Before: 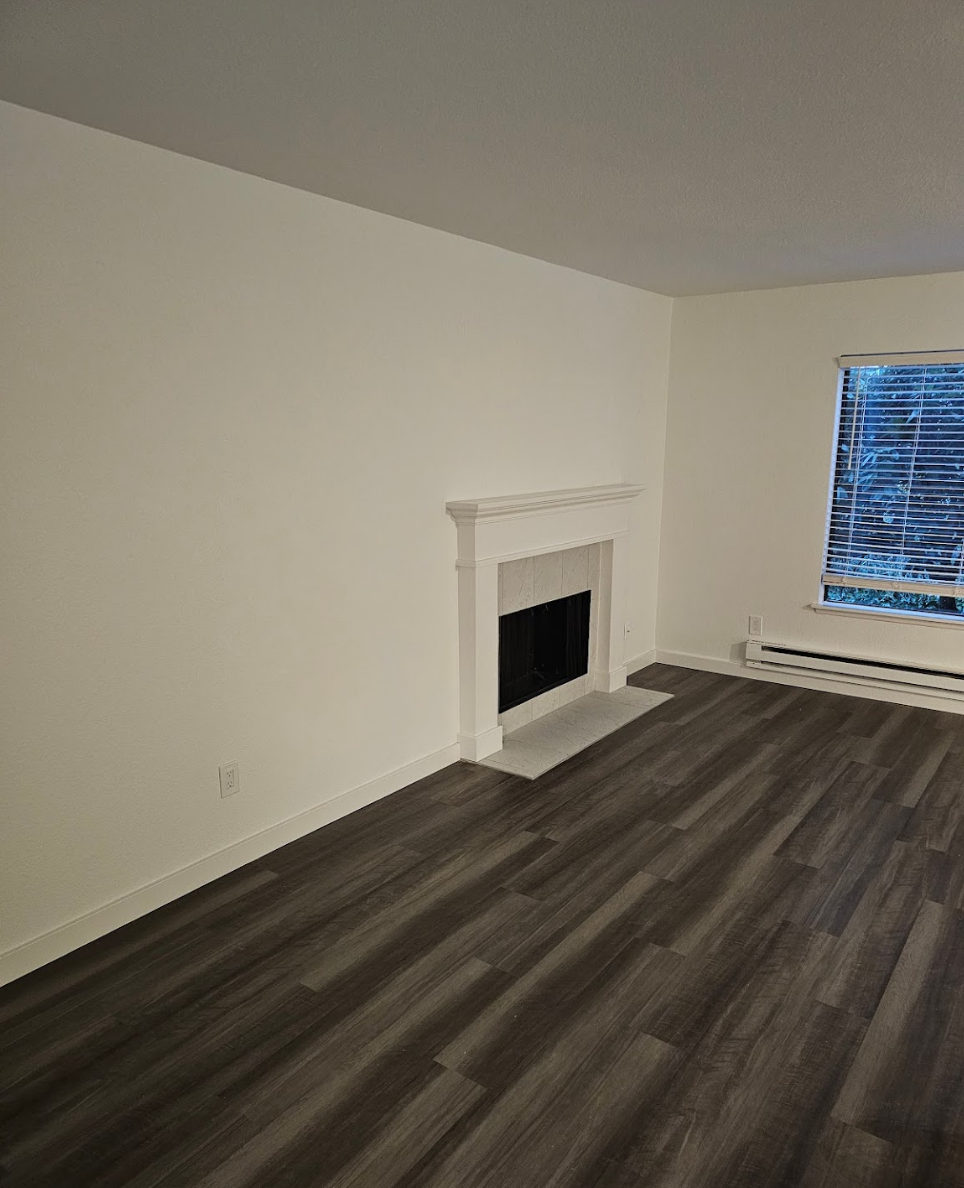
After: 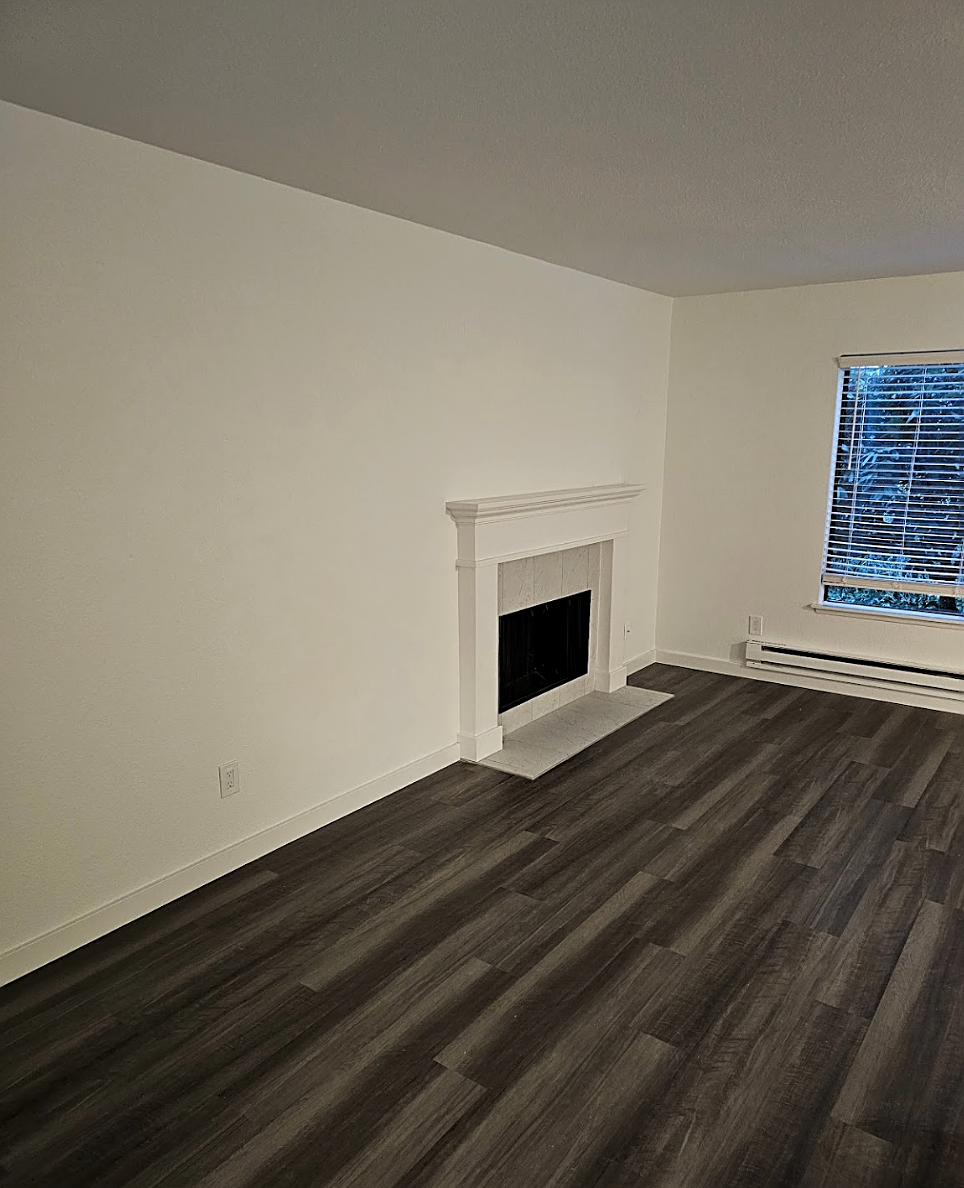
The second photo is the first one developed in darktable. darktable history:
levels: levels [0.031, 0.5, 0.969]
sharpen: on, module defaults
